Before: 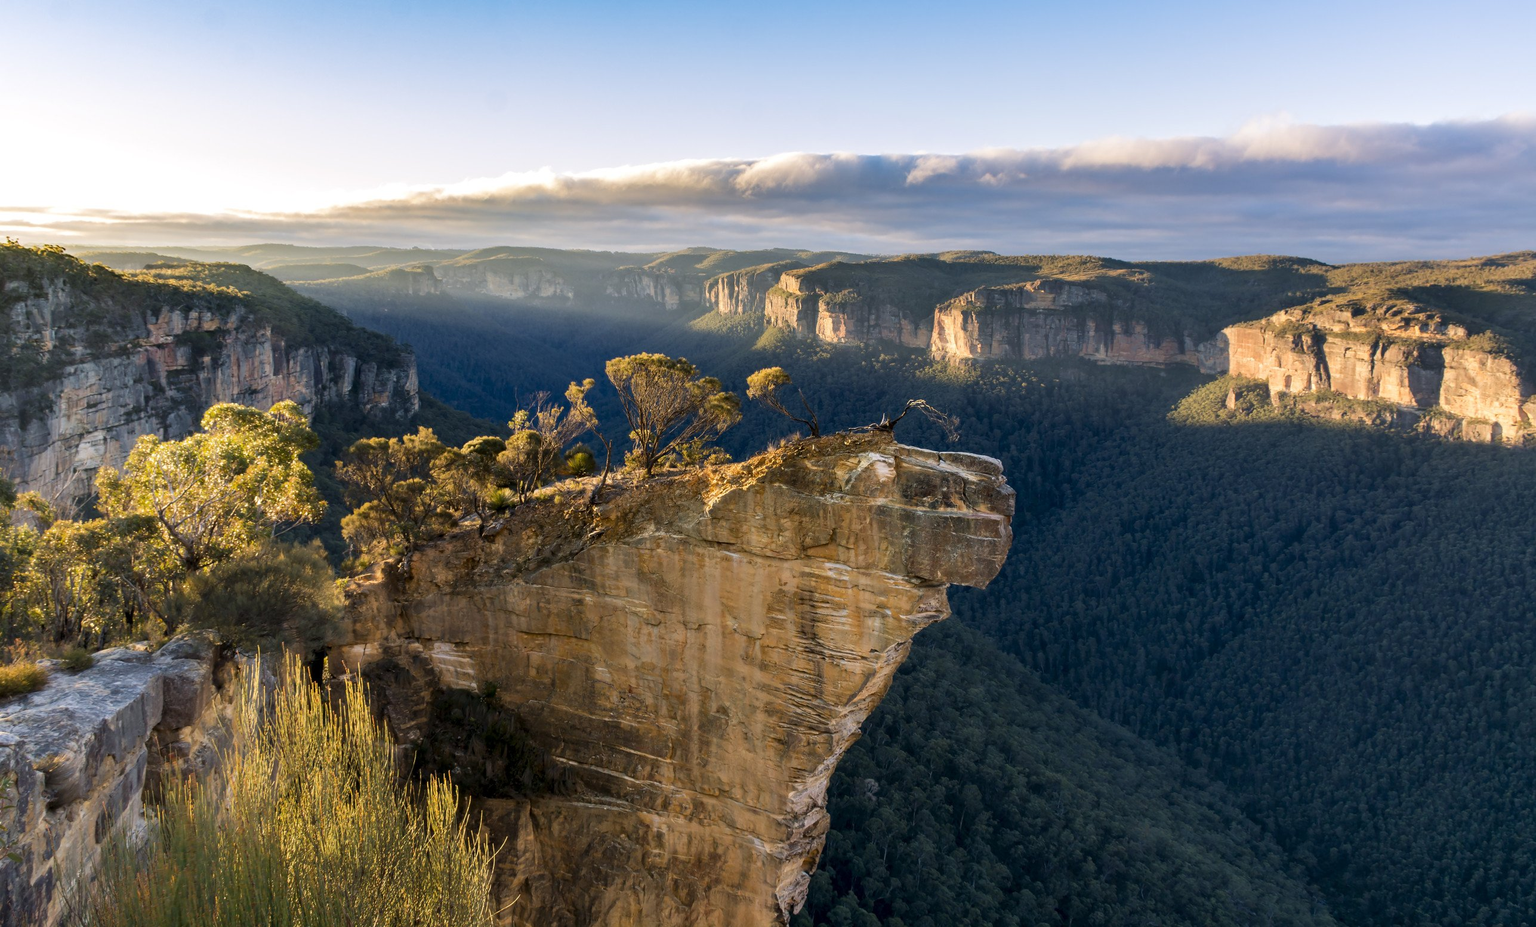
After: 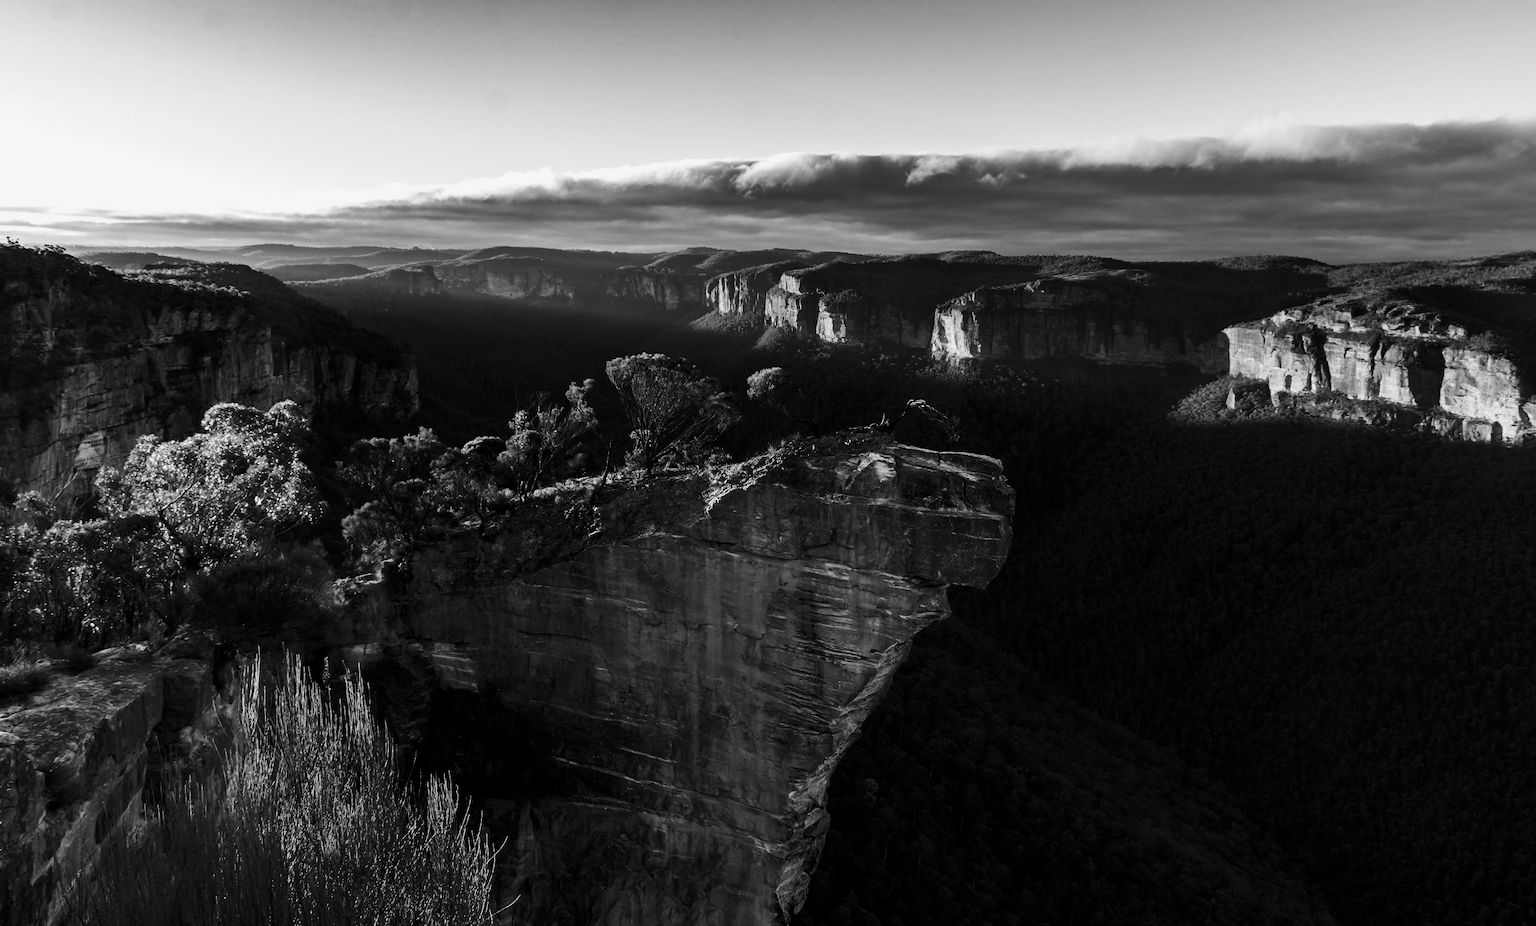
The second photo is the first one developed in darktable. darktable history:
base curve: curves: ch0 [(0, 0) (0.257, 0.25) (0.482, 0.586) (0.757, 0.871) (1, 1)]
color contrast: green-magenta contrast 0.81
contrast brightness saturation: contrast -0.03, brightness -0.59, saturation -1
white balance: emerald 1
